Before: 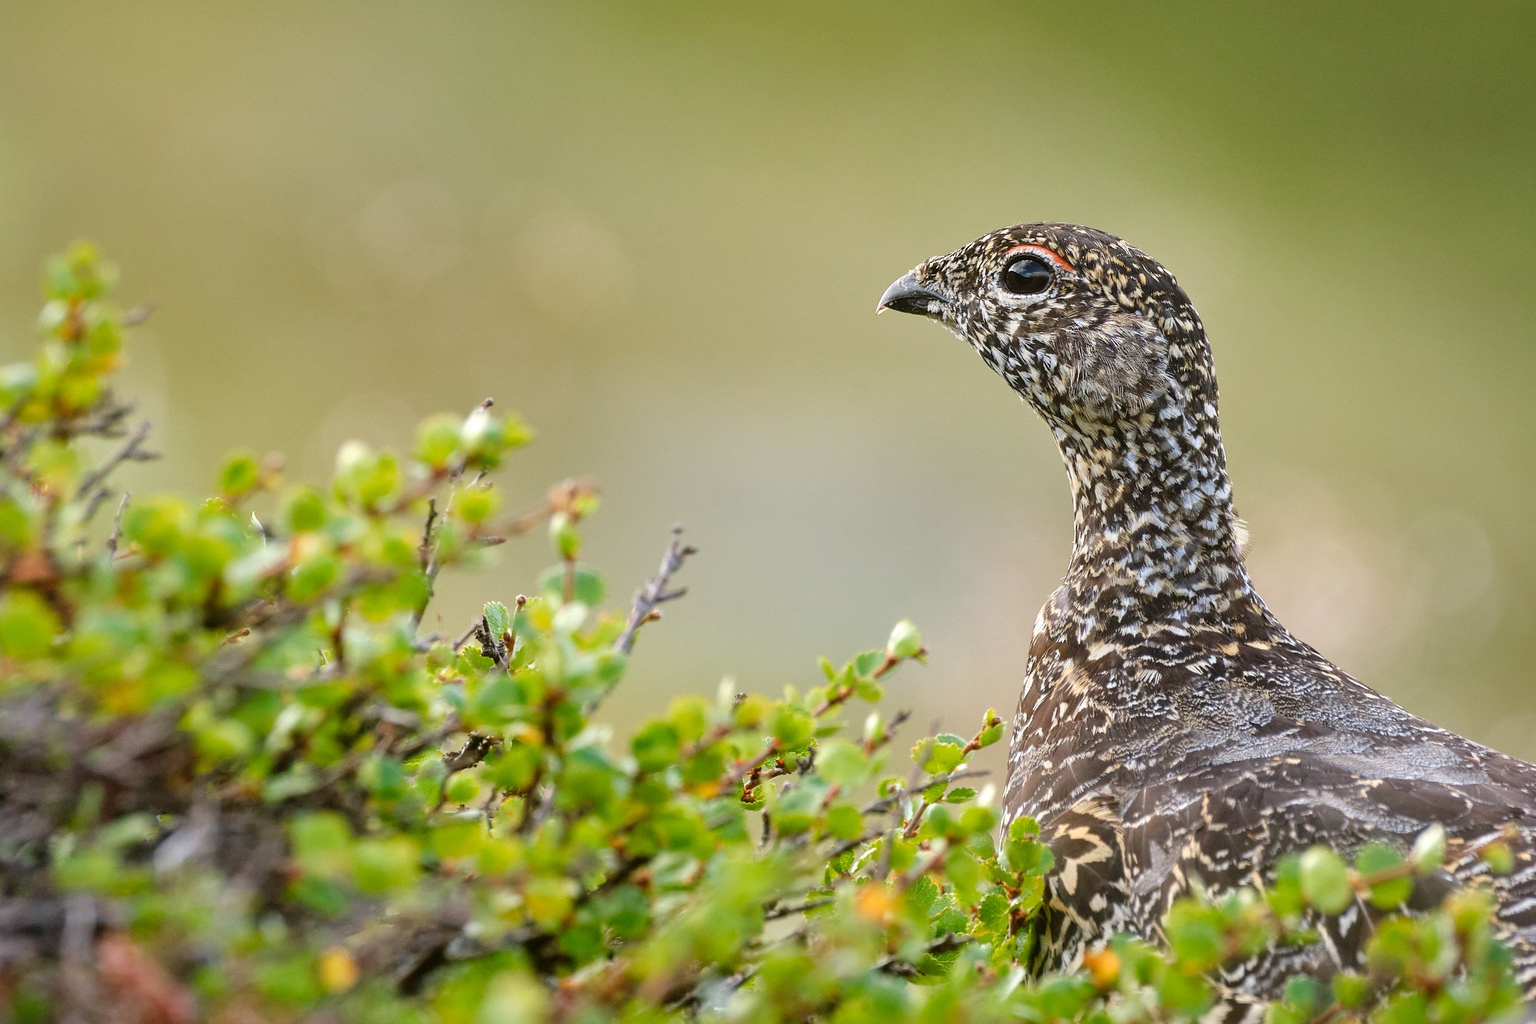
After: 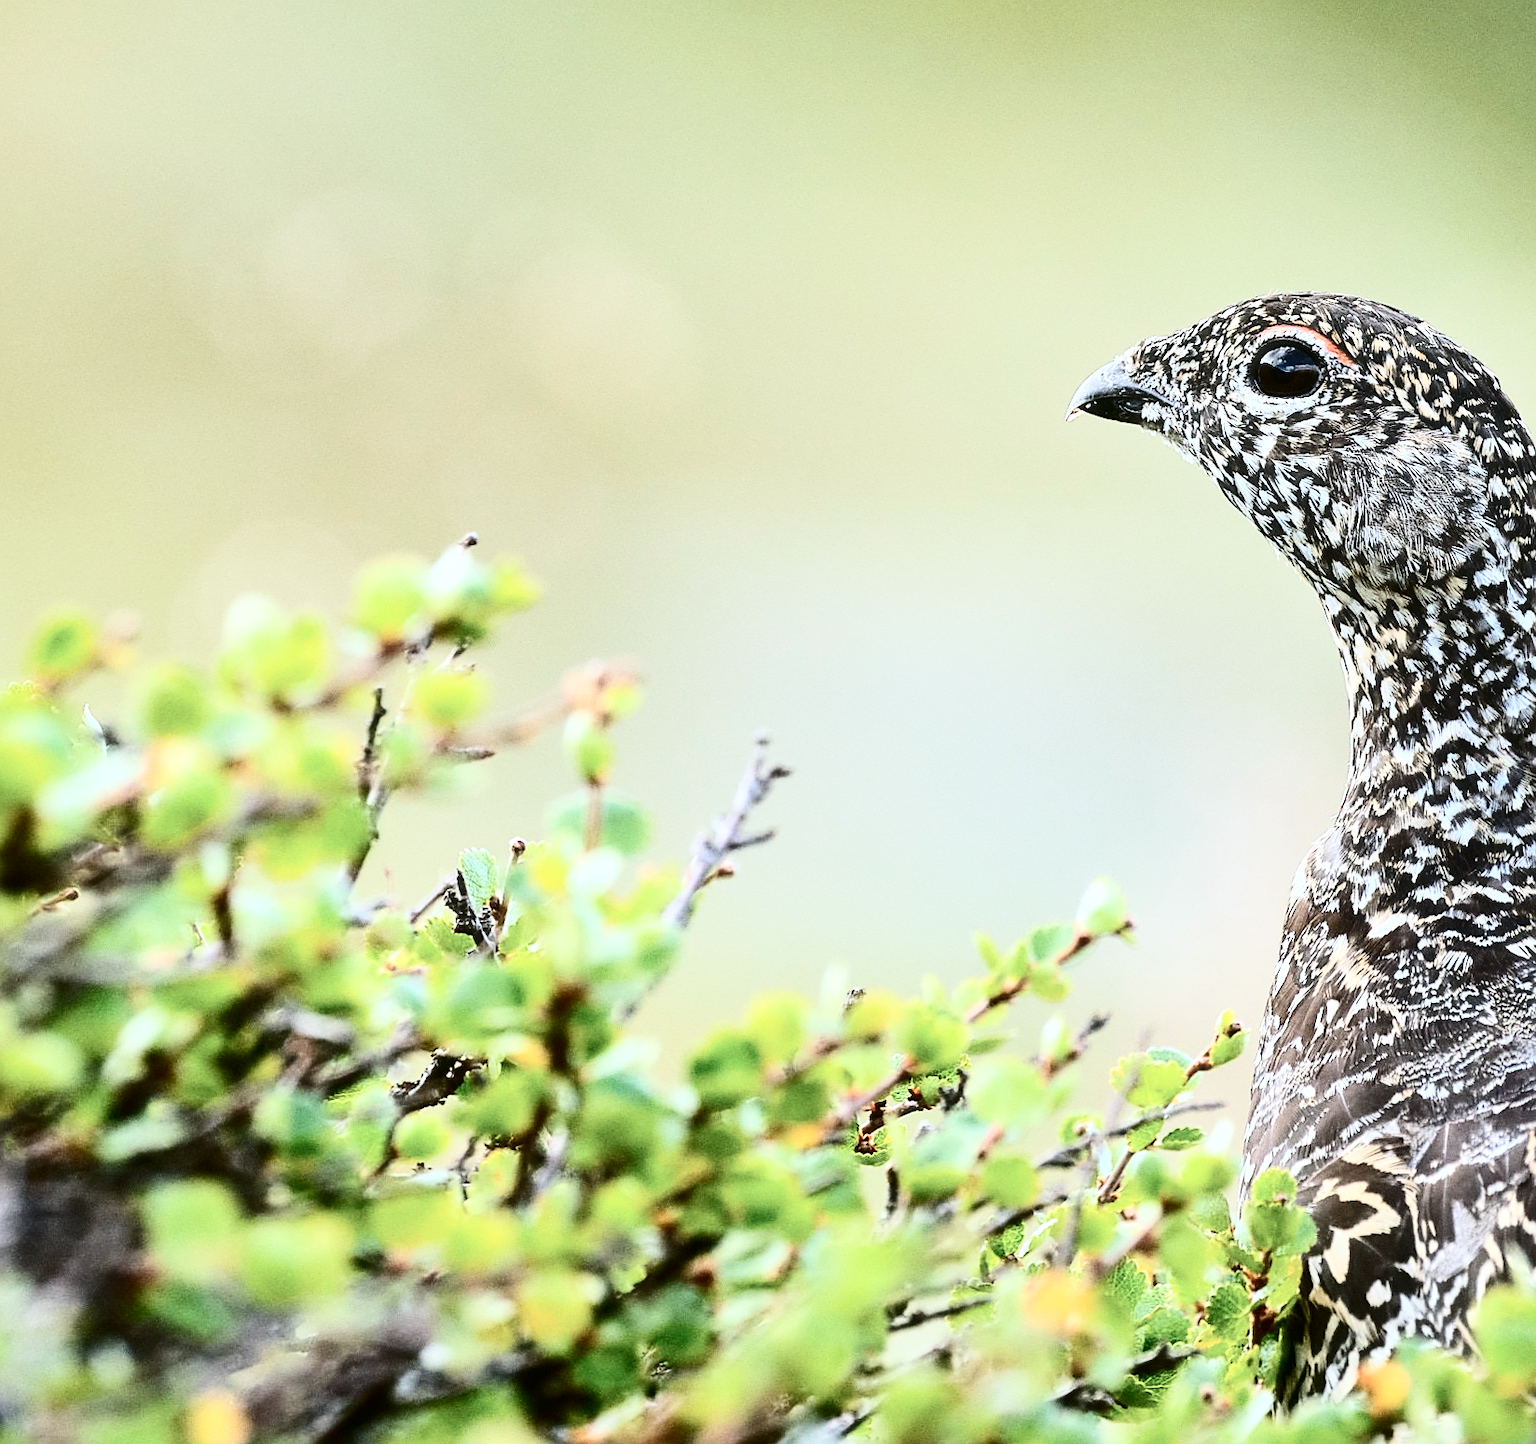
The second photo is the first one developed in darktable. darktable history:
exposure: black level correction 0.001, exposure 0.955 EV, compensate exposure bias true, compensate highlight preservation false
crop and rotate: left 14.436%, right 18.898%
sharpen: amount 0.478
color calibration: x 0.37, y 0.382, temperature 4313.32 K
rotate and perspective: rotation 0.679°, lens shift (horizontal) 0.136, crop left 0.009, crop right 0.991, crop top 0.078, crop bottom 0.95
haze removal: strength -0.1, adaptive false
contrast brightness saturation: contrast 0.5, saturation -0.1
